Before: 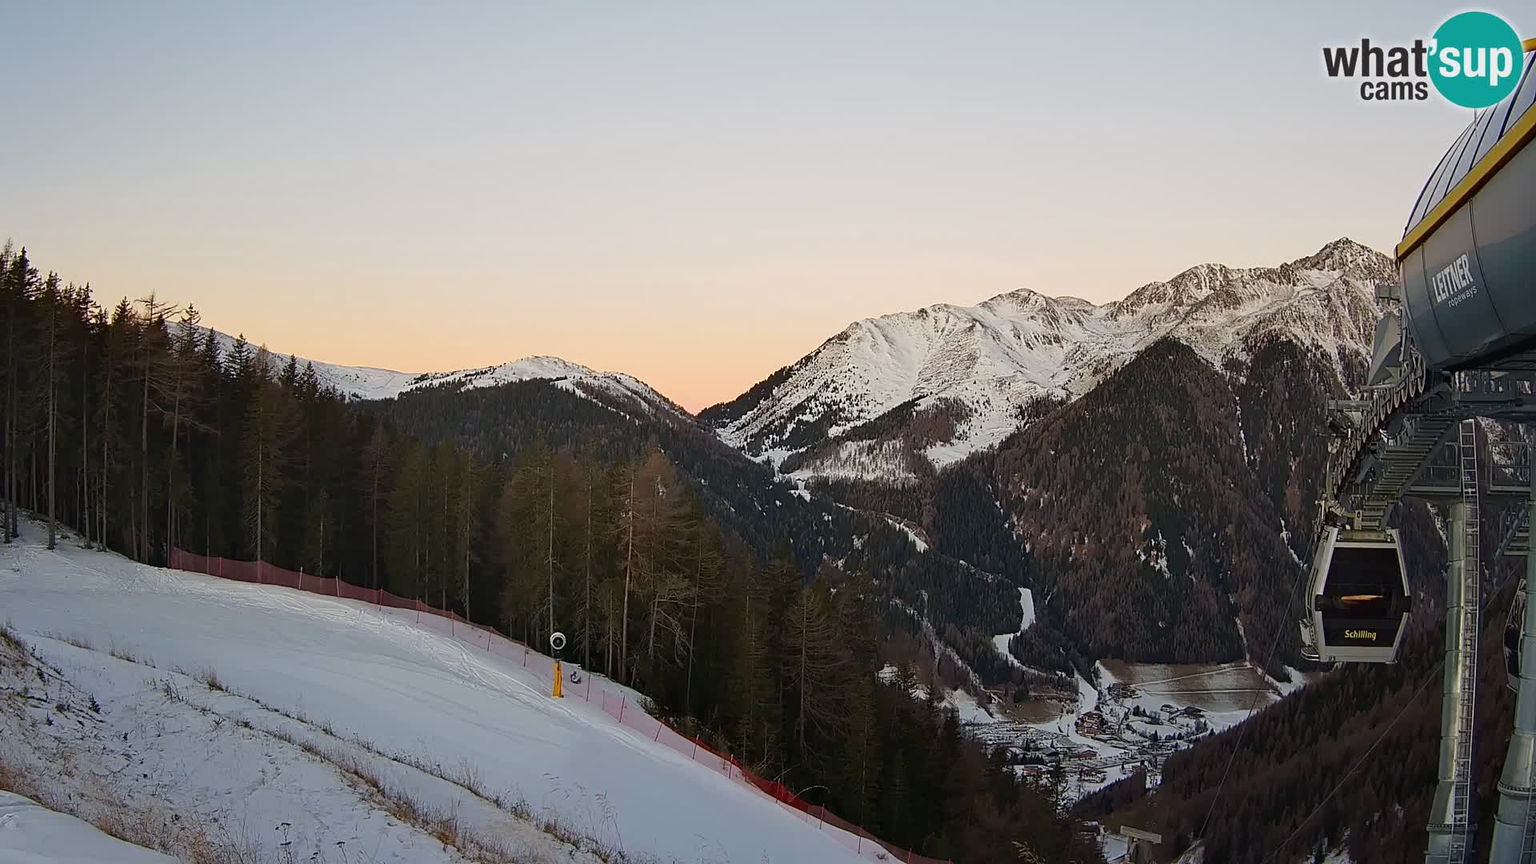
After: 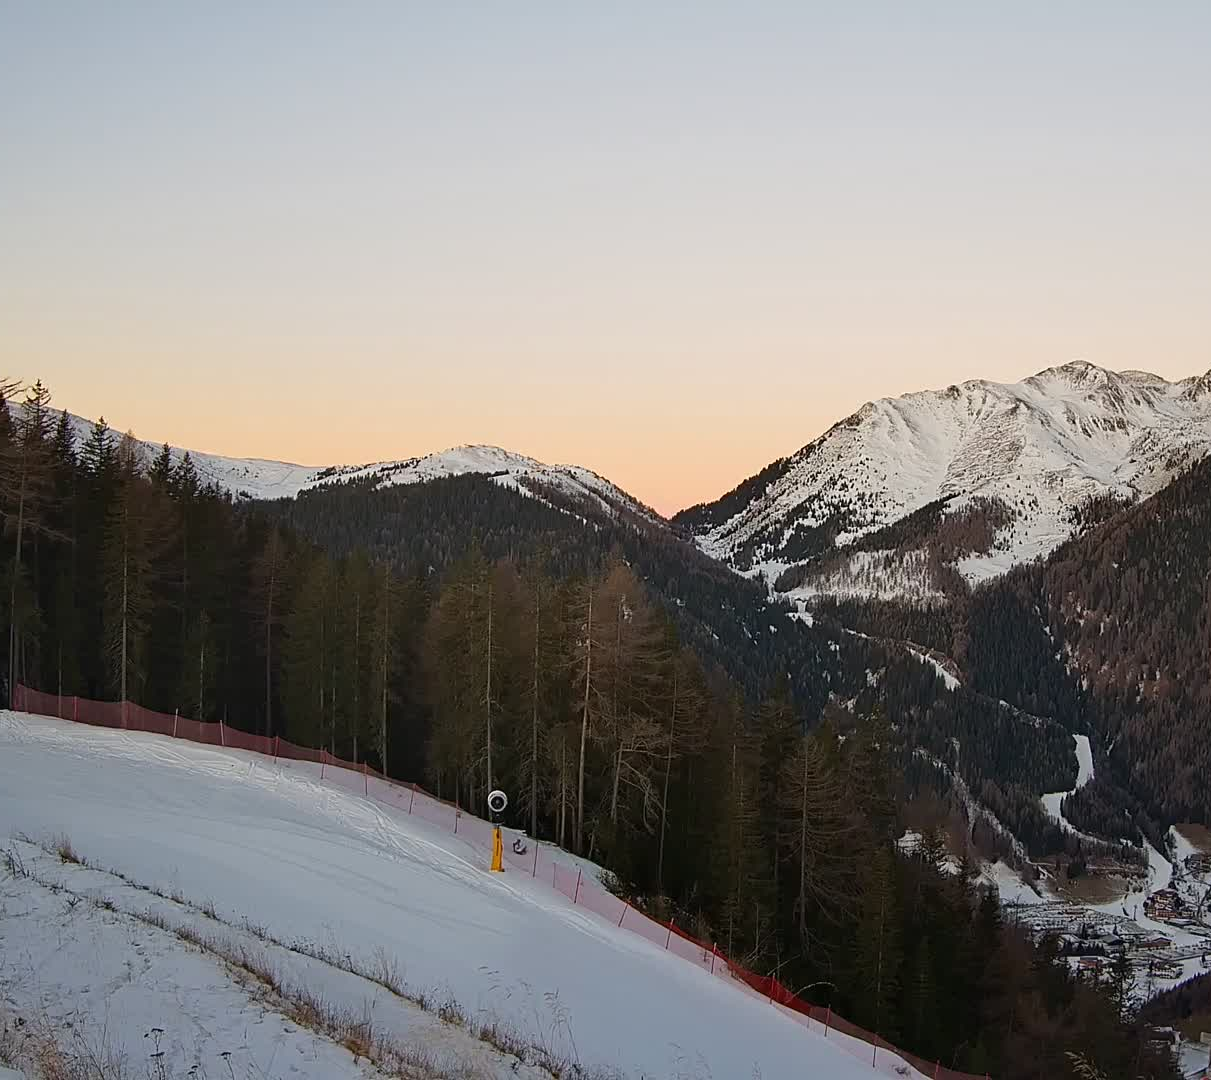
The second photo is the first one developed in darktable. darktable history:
crop: left 10.468%, right 26.416%
